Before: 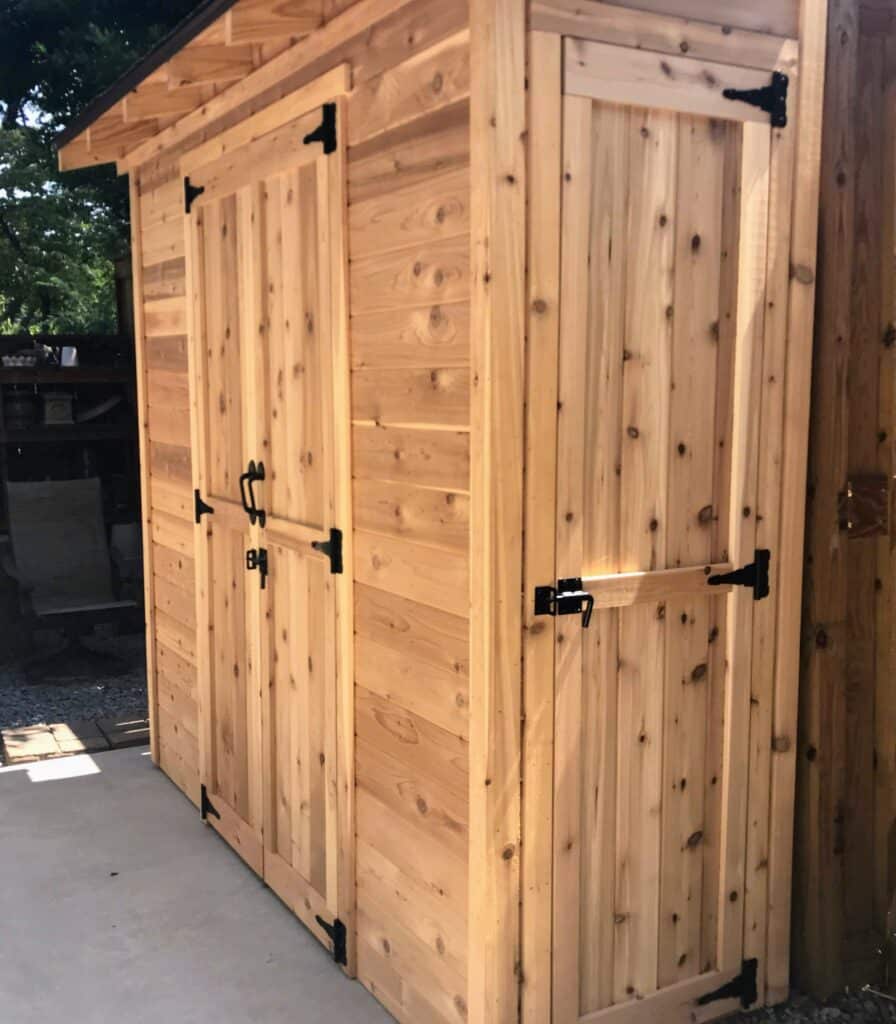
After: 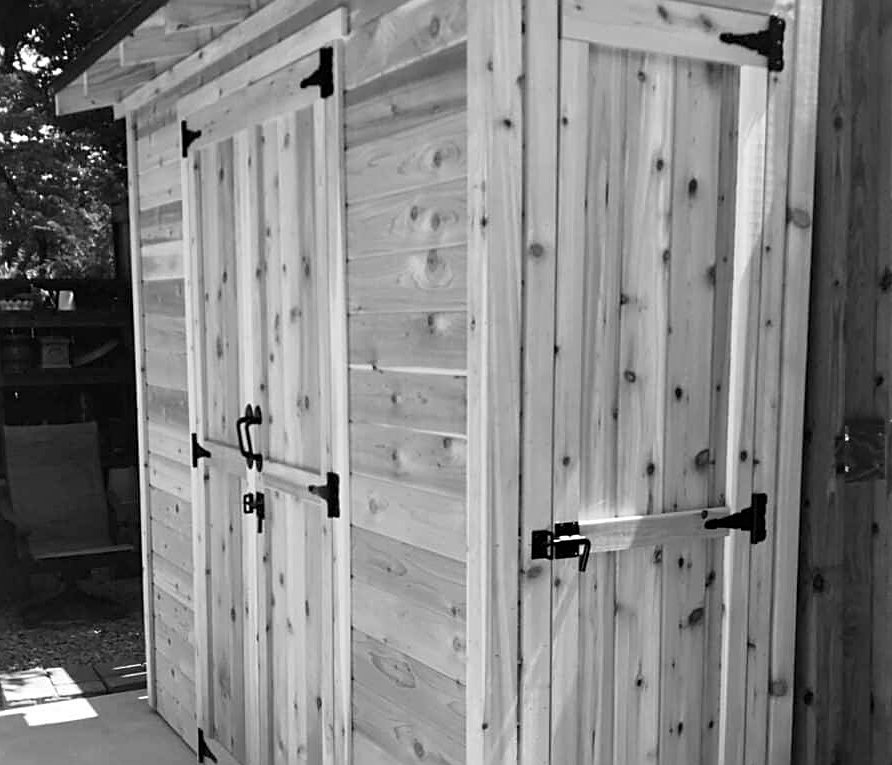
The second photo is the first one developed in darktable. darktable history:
sharpen: on, module defaults
crop: left 0.387%, top 5.469%, bottom 19.809%
contrast brightness saturation: saturation -1
contrast equalizer: octaves 7, y [[0.6 ×6], [0.55 ×6], [0 ×6], [0 ×6], [0 ×6]], mix 0.15
